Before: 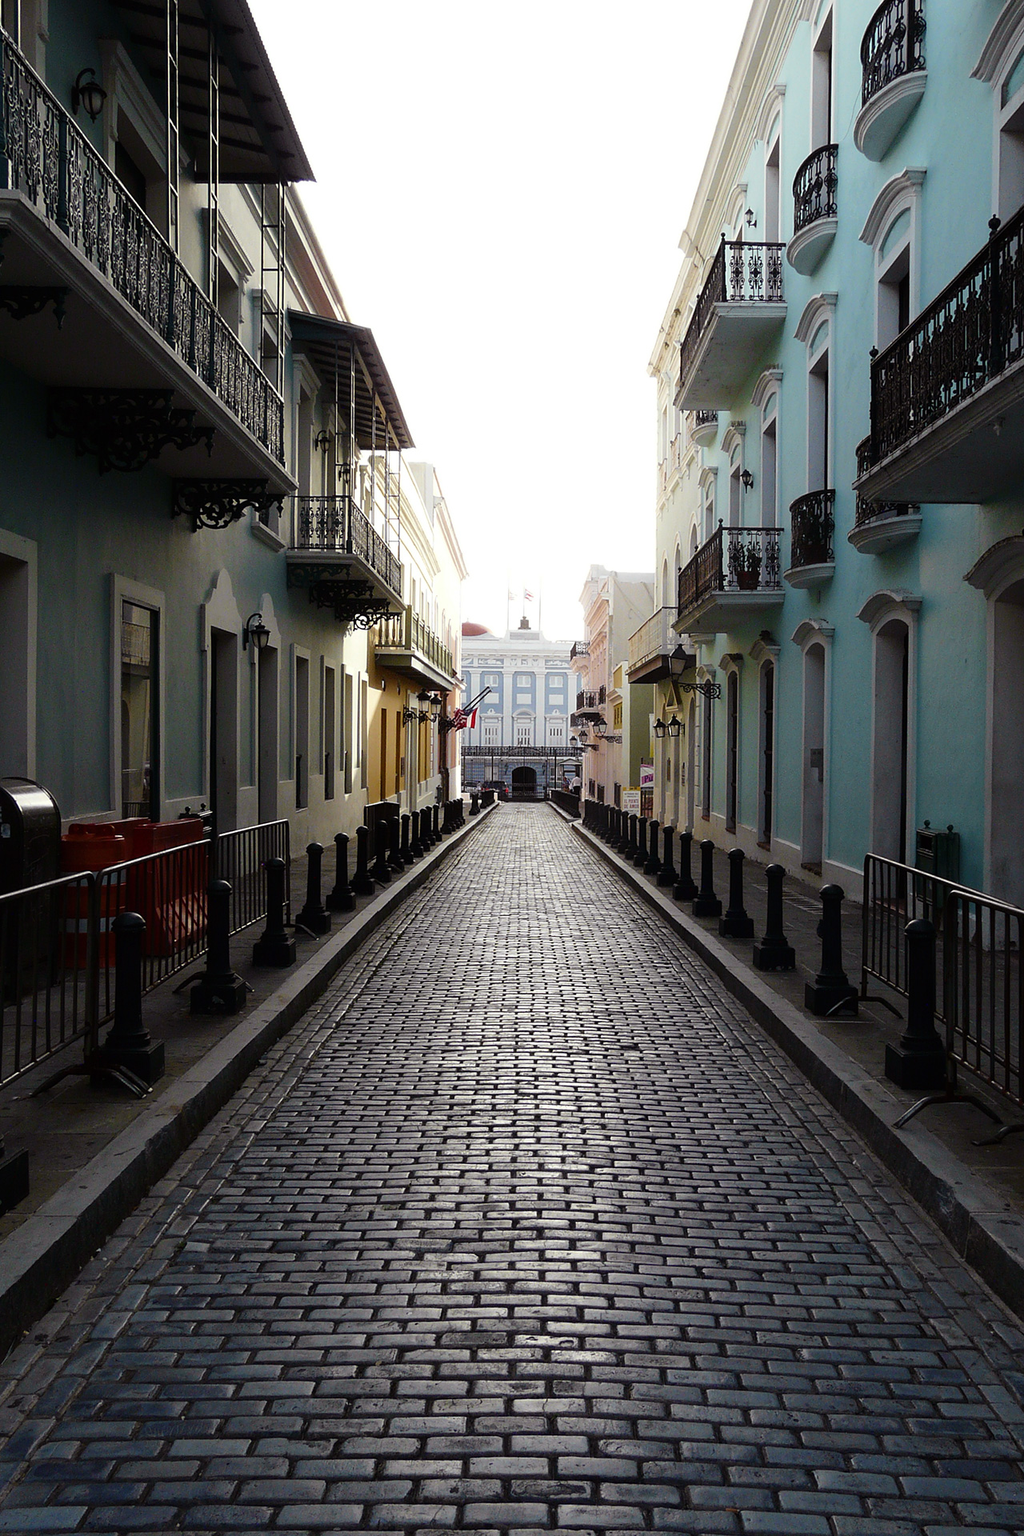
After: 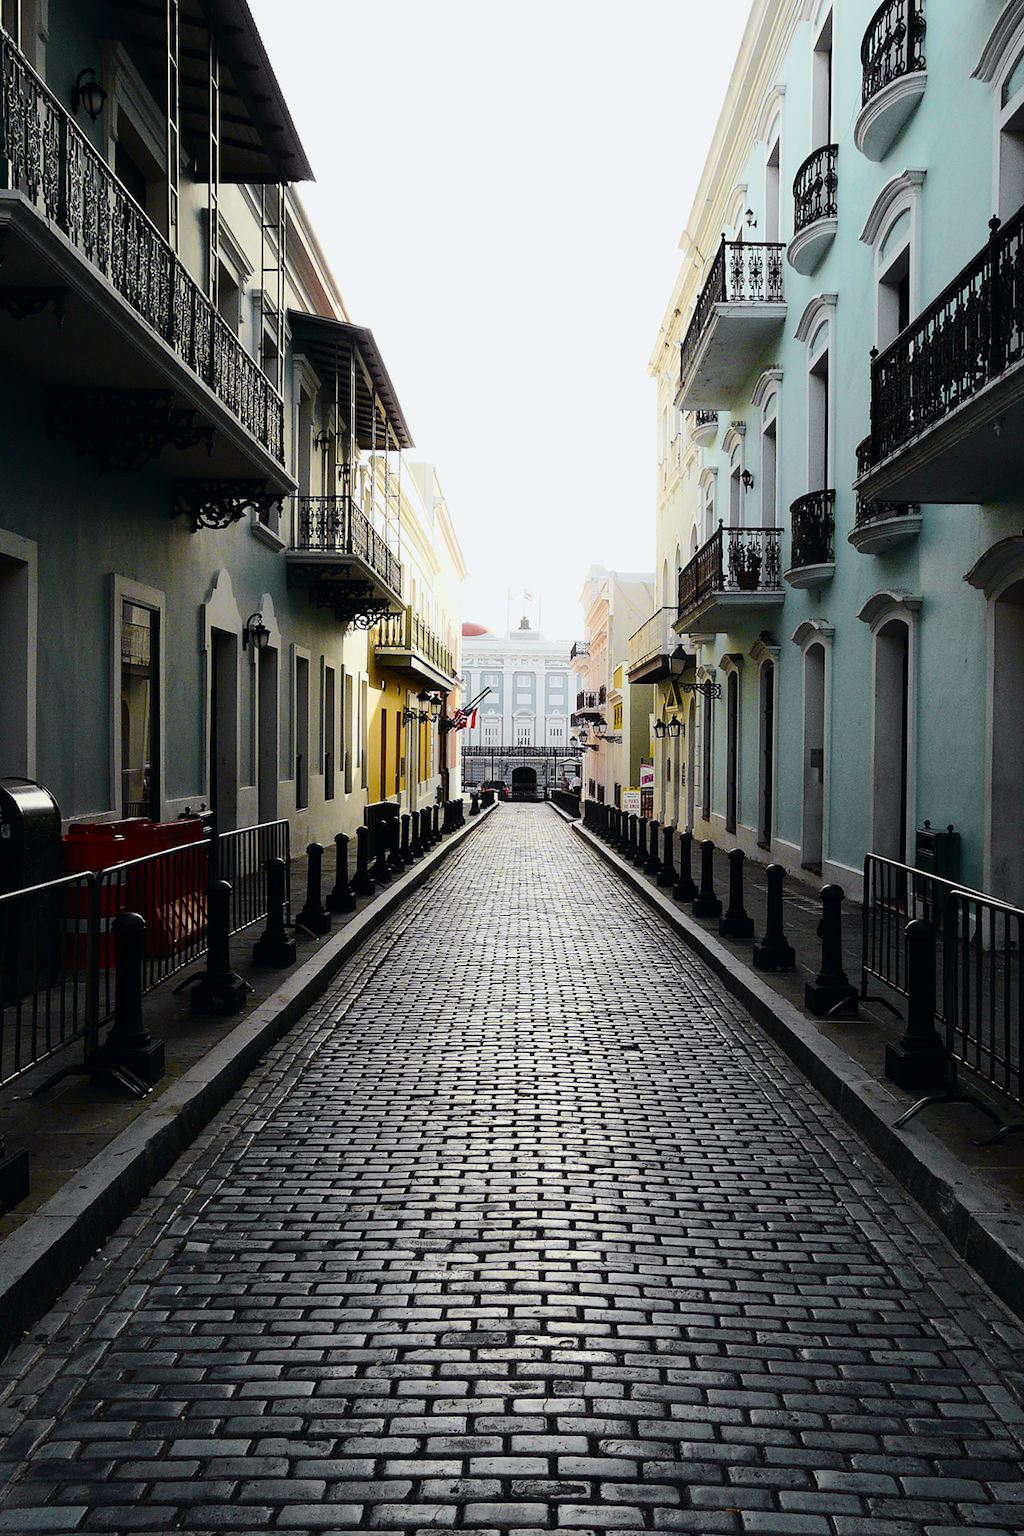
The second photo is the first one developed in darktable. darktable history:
tone curve: curves: ch0 [(0, 0) (0.11, 0.081) (0.256, 0.259) (0.398, 0.475) (0.498, 0.611) (0.65, 0.757) (0.835, 0.883) (1, 0.961)]; ch1 [(0, 0) (0.346, 0.307) (0.408, 0.369) (0.453, 0.457) (0.482, 0.479) (0.502, 0.498) (0.521, 0.51) (0.553, 0.554) (0.618, 0.65) (0.693, 0.727) (1, 1)]; ch2 [(0, 0) (0.358, 0.362) (0.434, 0.46) (0.485, 0.494) (0.5, 0.494) (0.511, 0.508) (0.537, 0.55) (0.579, 0.599) (0.621, 0.693) (1, 1)], color space Lab, independent channels, preserve colors none
